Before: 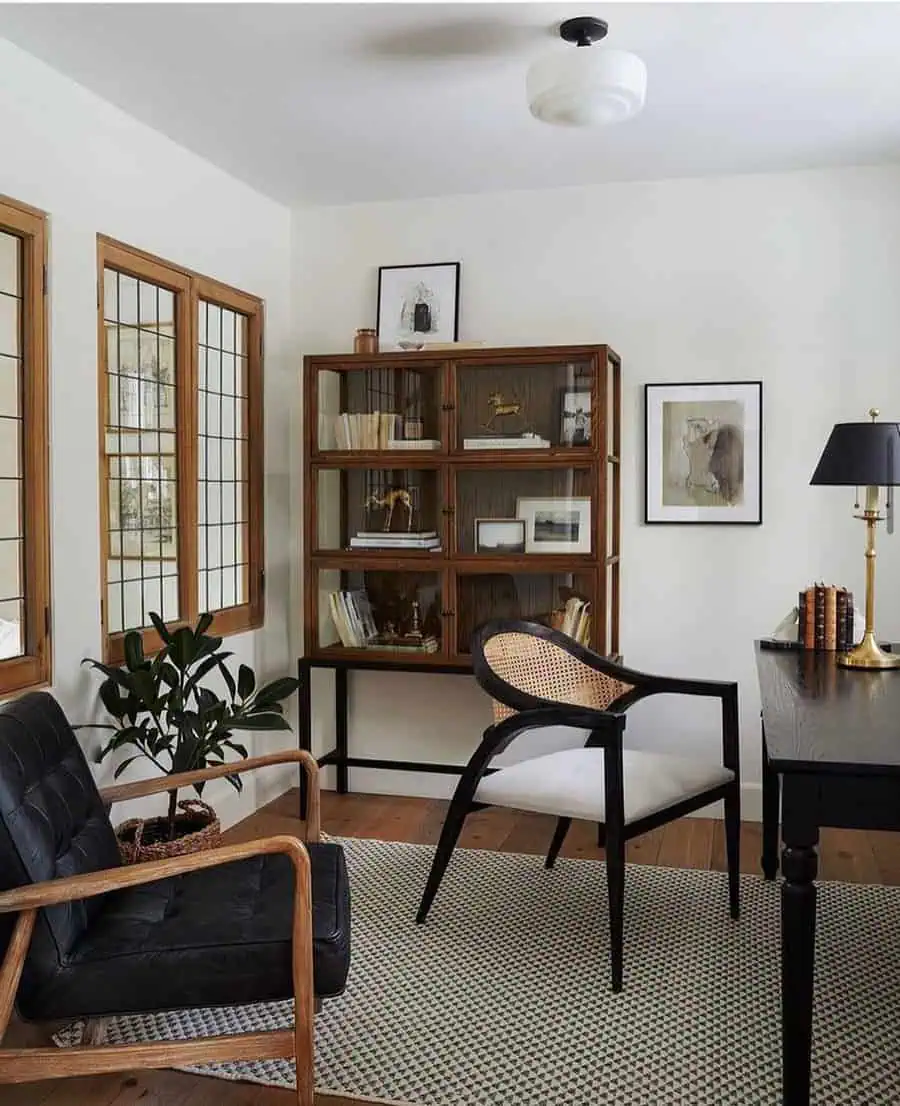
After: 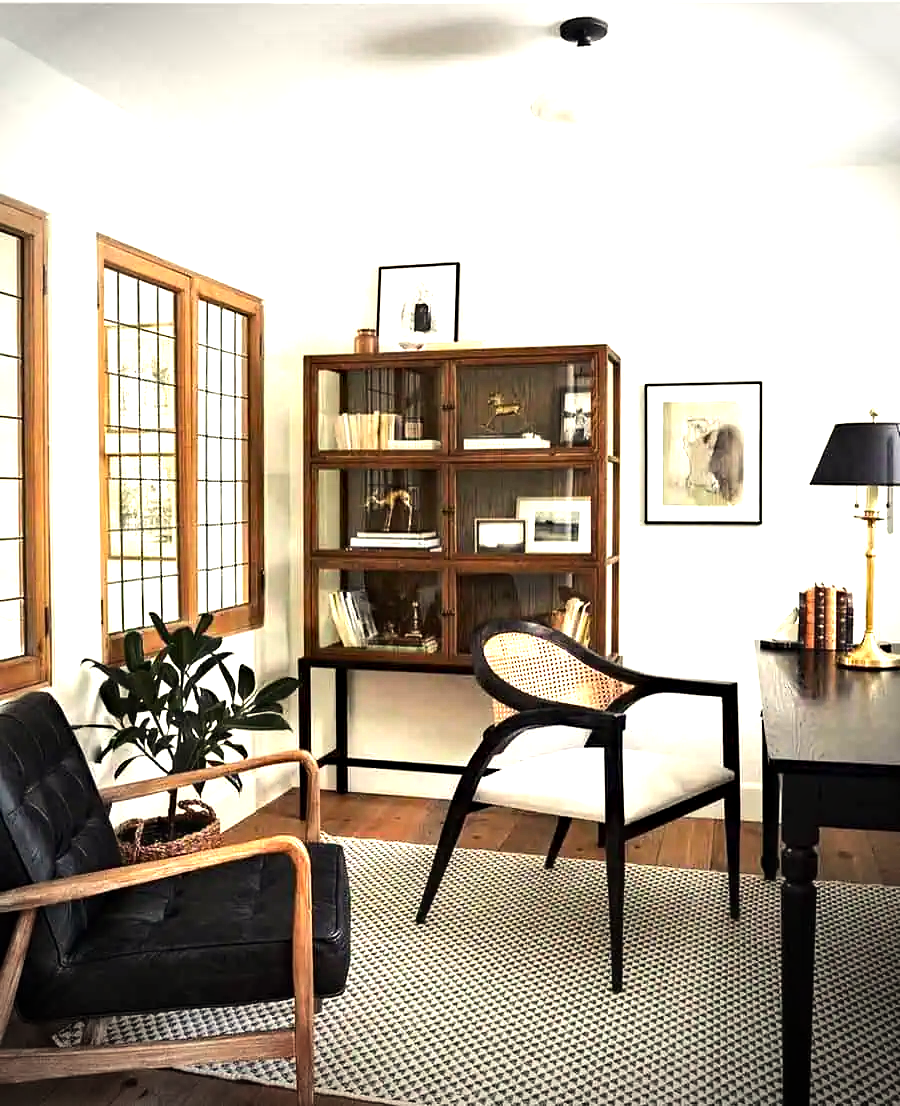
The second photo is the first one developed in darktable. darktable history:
vignetting: fall-off start 75%, brightness -0.692, width/height ratio 1.084
exposure: black level correction 0, exposure 1.1 EV, compensate exposure bias true, compensate highlight preservation false
white balance: red 1.029, blue 0.92
tone equalizer: -8 EV -0.75 EV, -7 EV -0.7 EV, -6 EV -0.6 EV, -5 EV -0.4 EV, -3 EV 0.4 EV, -2 EV 0.6 EV, -1 EV 0.7 EV, +0 EV 0.75 EV, edges refinement/feathering 500, mask exposure compensation -1.57 EV, preserve details no
haze removal: compatibility mode true, adaptive false
